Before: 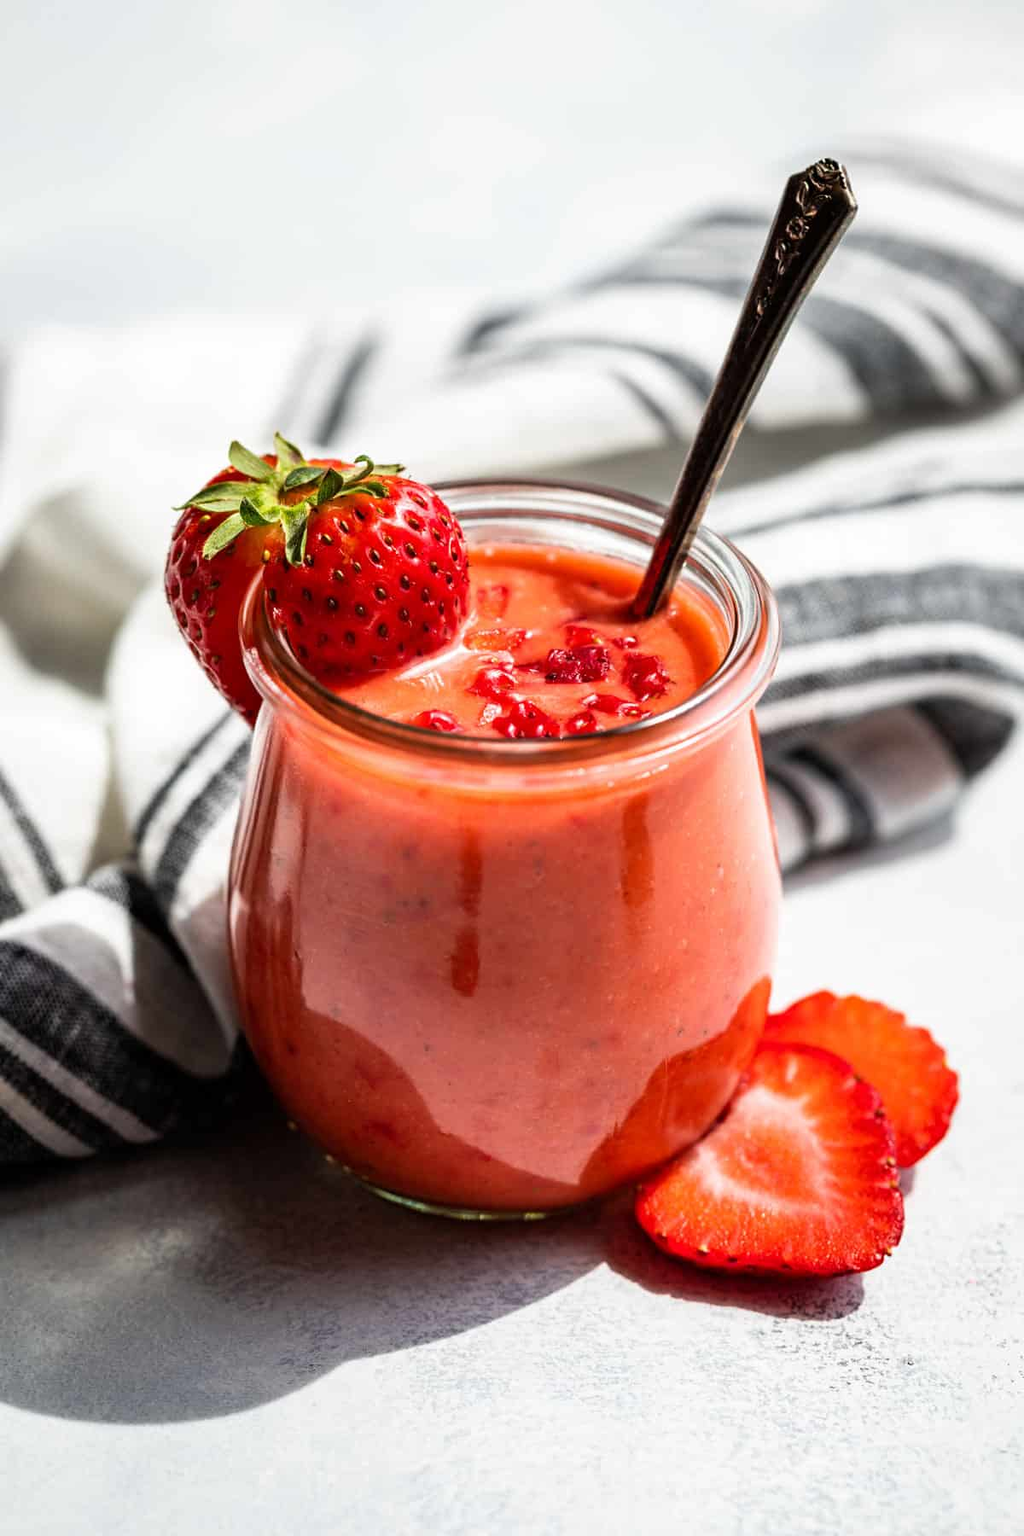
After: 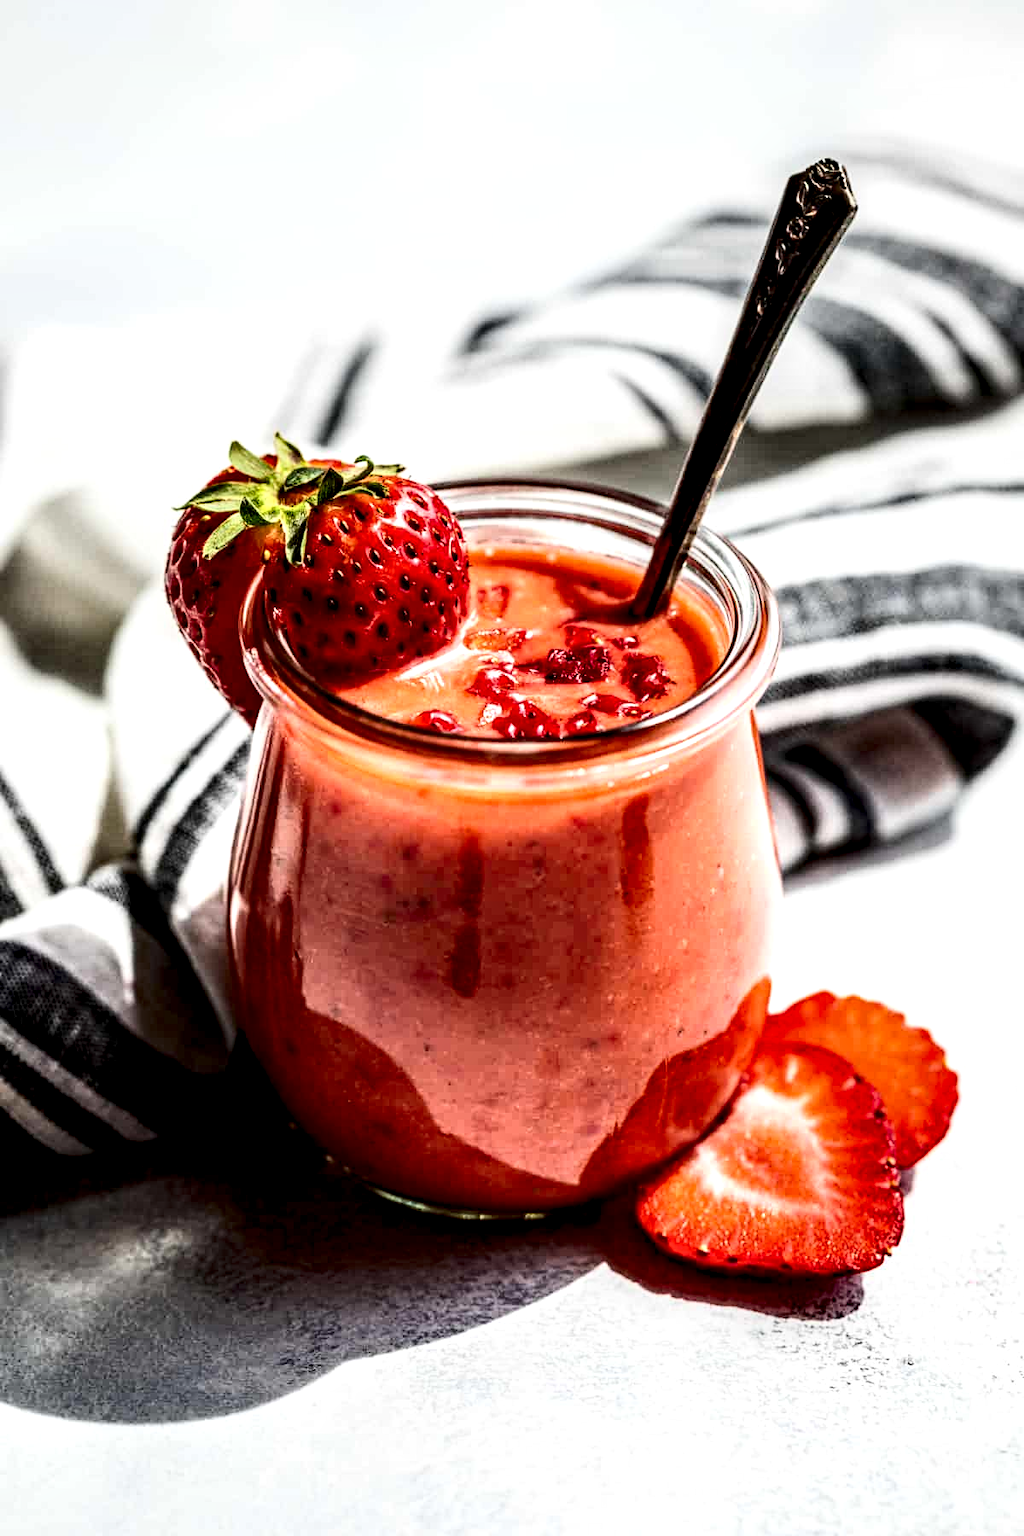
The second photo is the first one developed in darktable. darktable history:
local contrast: highlights 65%, shadows 54%, detail 169%, midtone range 0.514
contrast brightness saturation: contrast 0.28
haze removal: strength 0.29, distance 0.25, compatibility mode true, adaptive false
